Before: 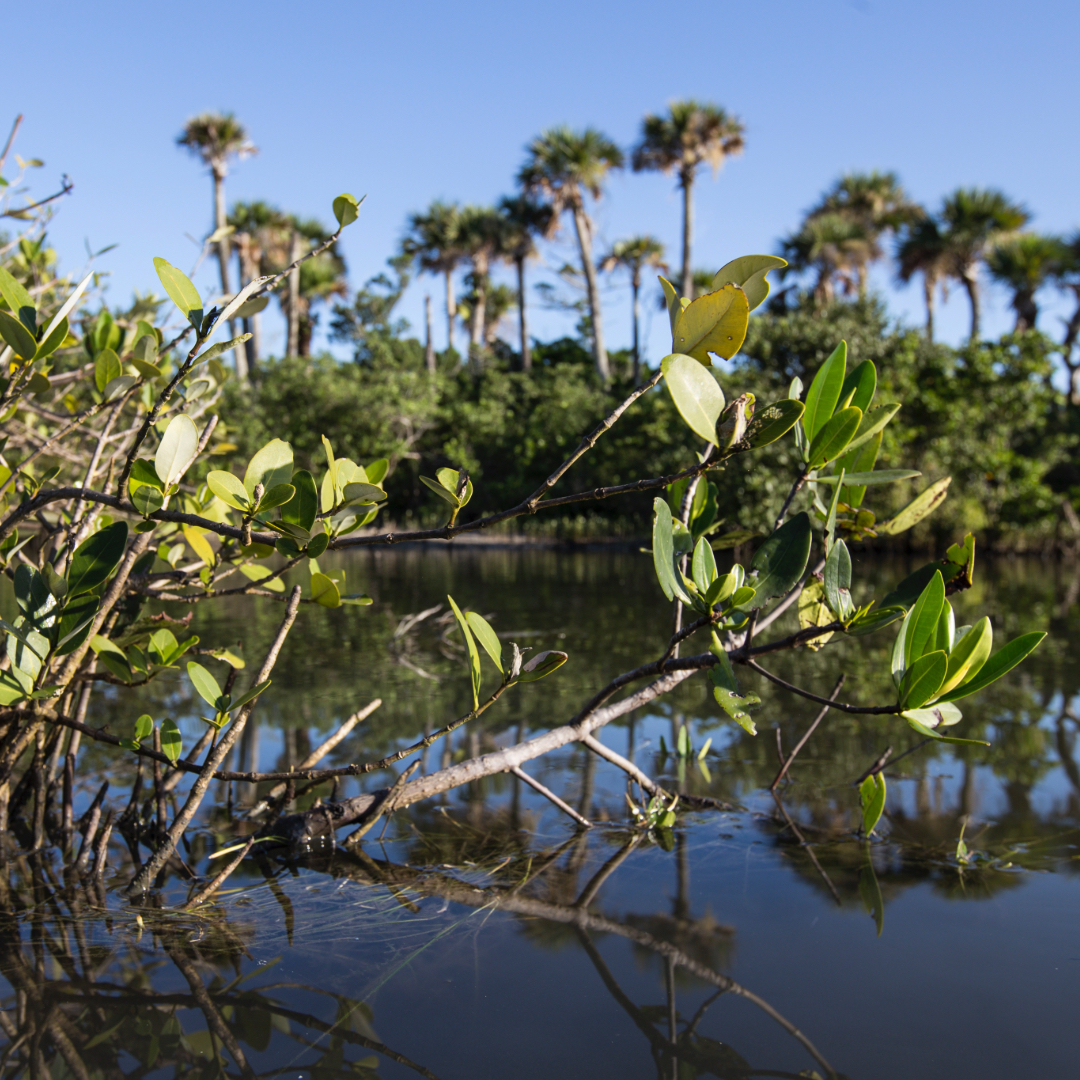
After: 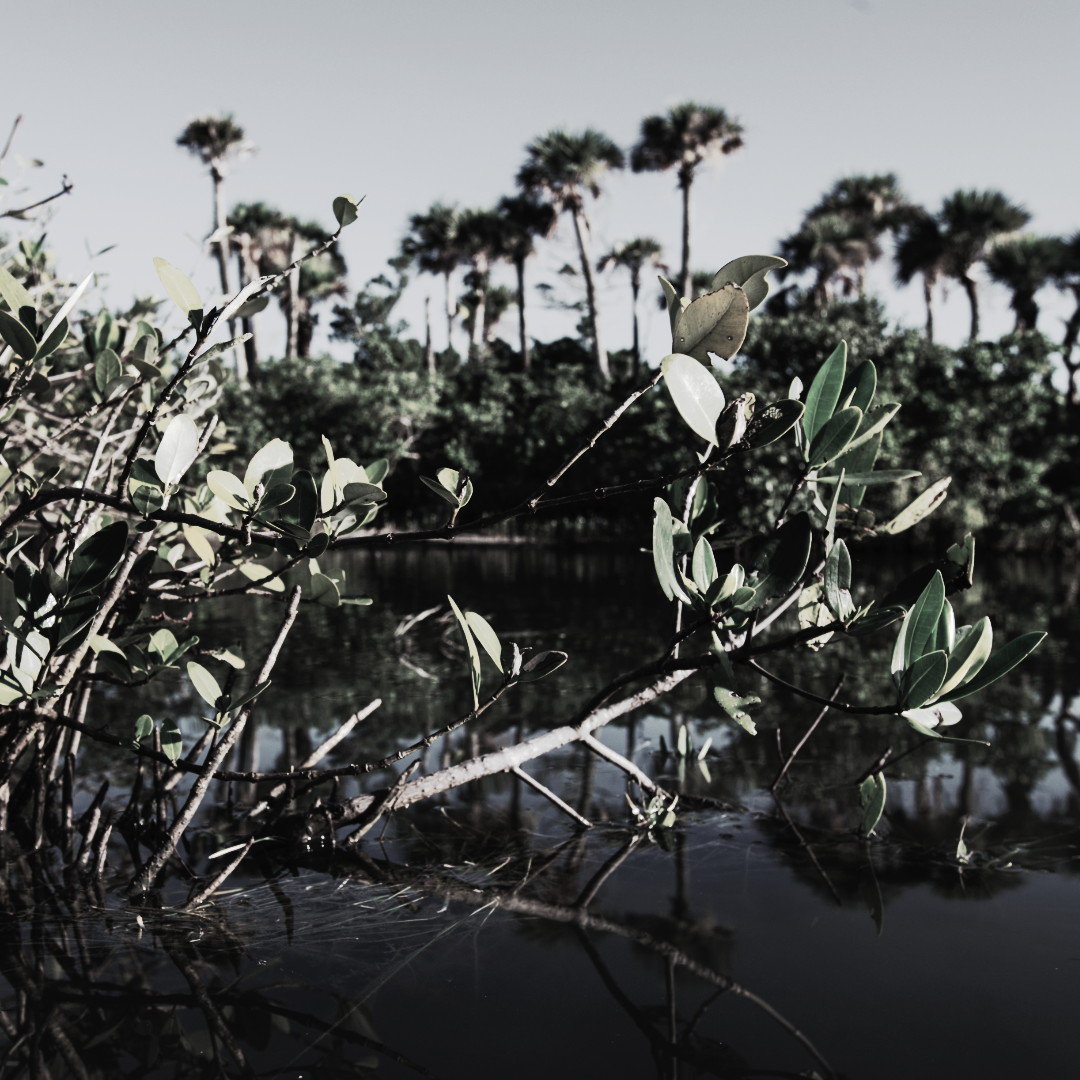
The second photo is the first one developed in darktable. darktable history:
tone curve: curves: ch0 [(0, 0) (0.003, 0.011) (0.011, 0.014) (0.025, 0.018) (0.044, 0.023) (0.069, 0.028) (0.1, 0.031) (0.136, 0.039) (0.177, 0.056) (0.224, 0.081) (0.277, 0.129) (0.335, 0.188) (0.399, 0.256) (0.468, 0.367) (0.543, 0.514) (0.623, 0.684) (0.709, 0.785) (0.801, 0.846) (0.898, 0.884) (1, 1)], preserve colors none
color contrast: green-magenta contrast 0.3, blue-yellow contrast 0.15
